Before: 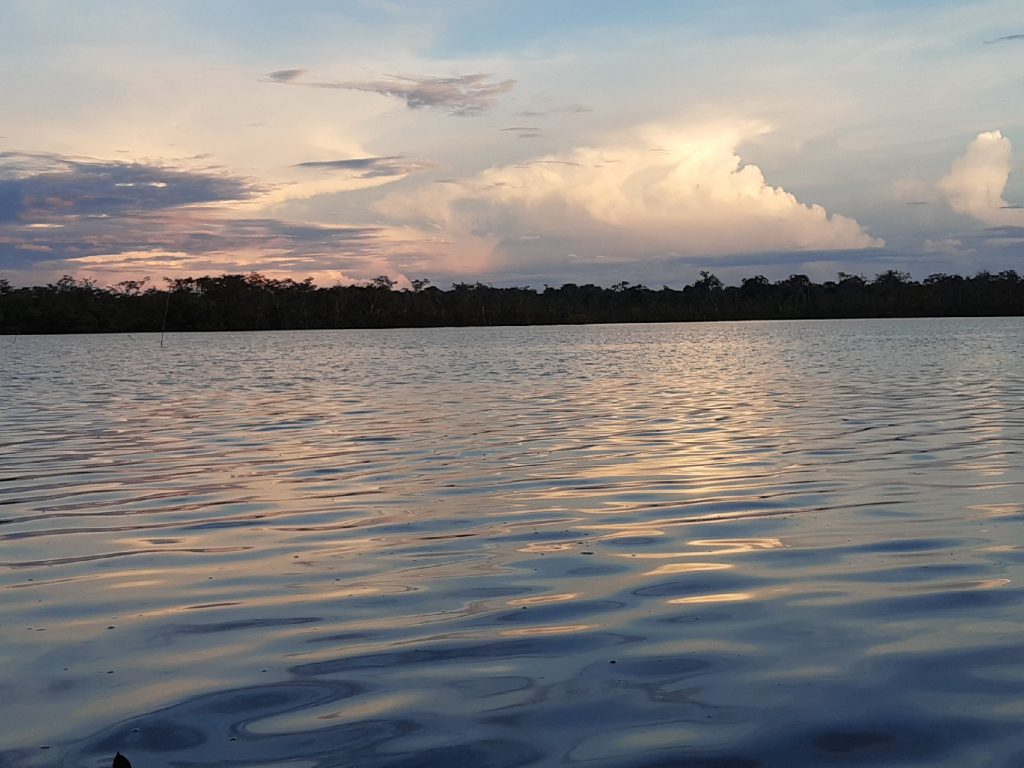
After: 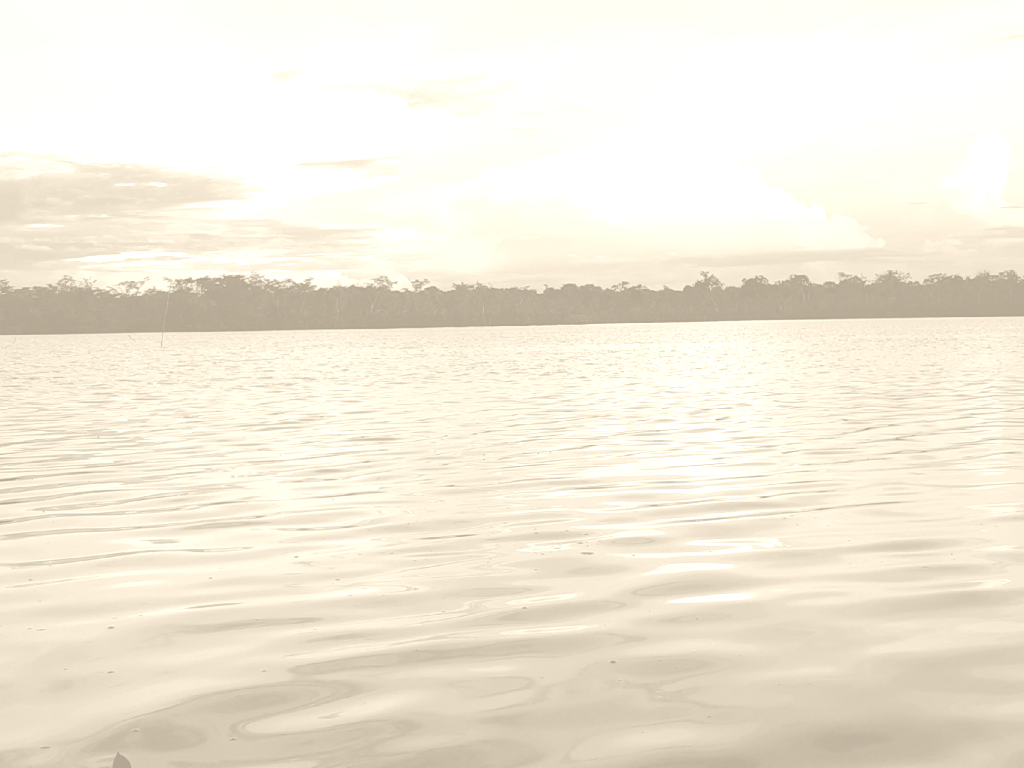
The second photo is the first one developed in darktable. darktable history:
color correction: highlights a* 0.207, highlights b* 2.7, shadows a* -0.874, shadows b* -4.78
colorize: hue 36°, saturation 71%, lightness 80.79%
